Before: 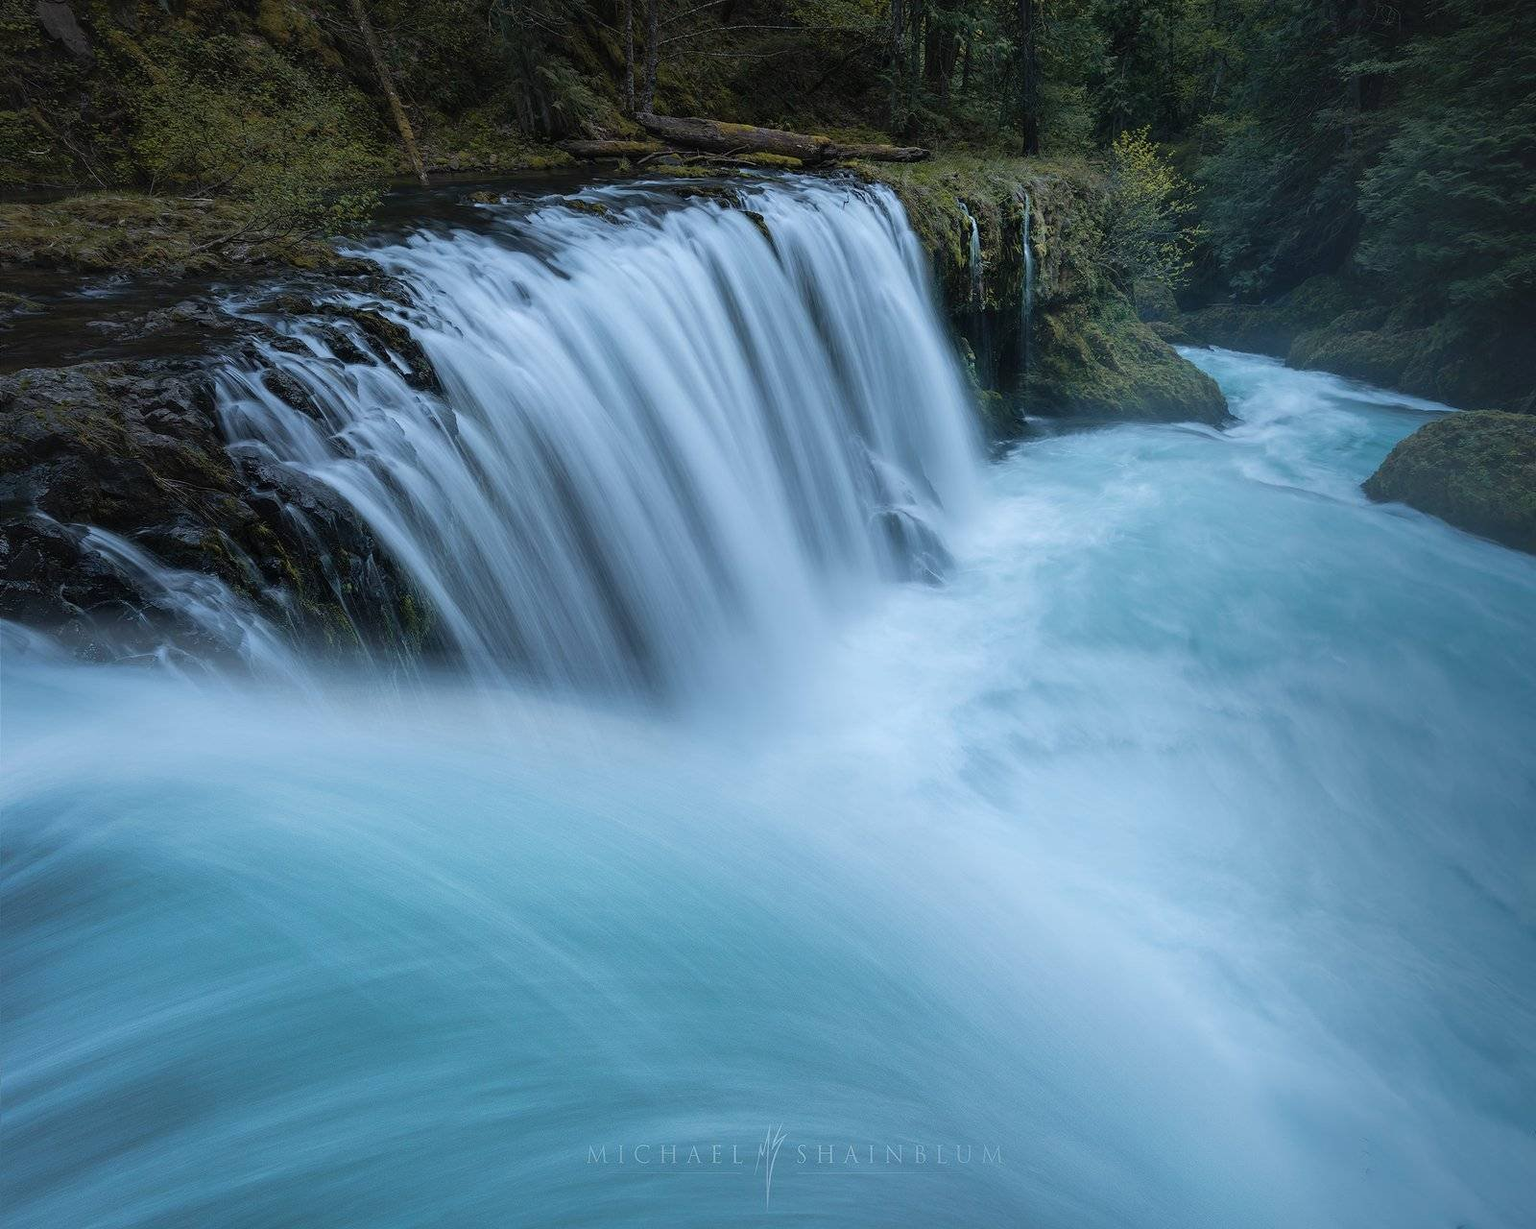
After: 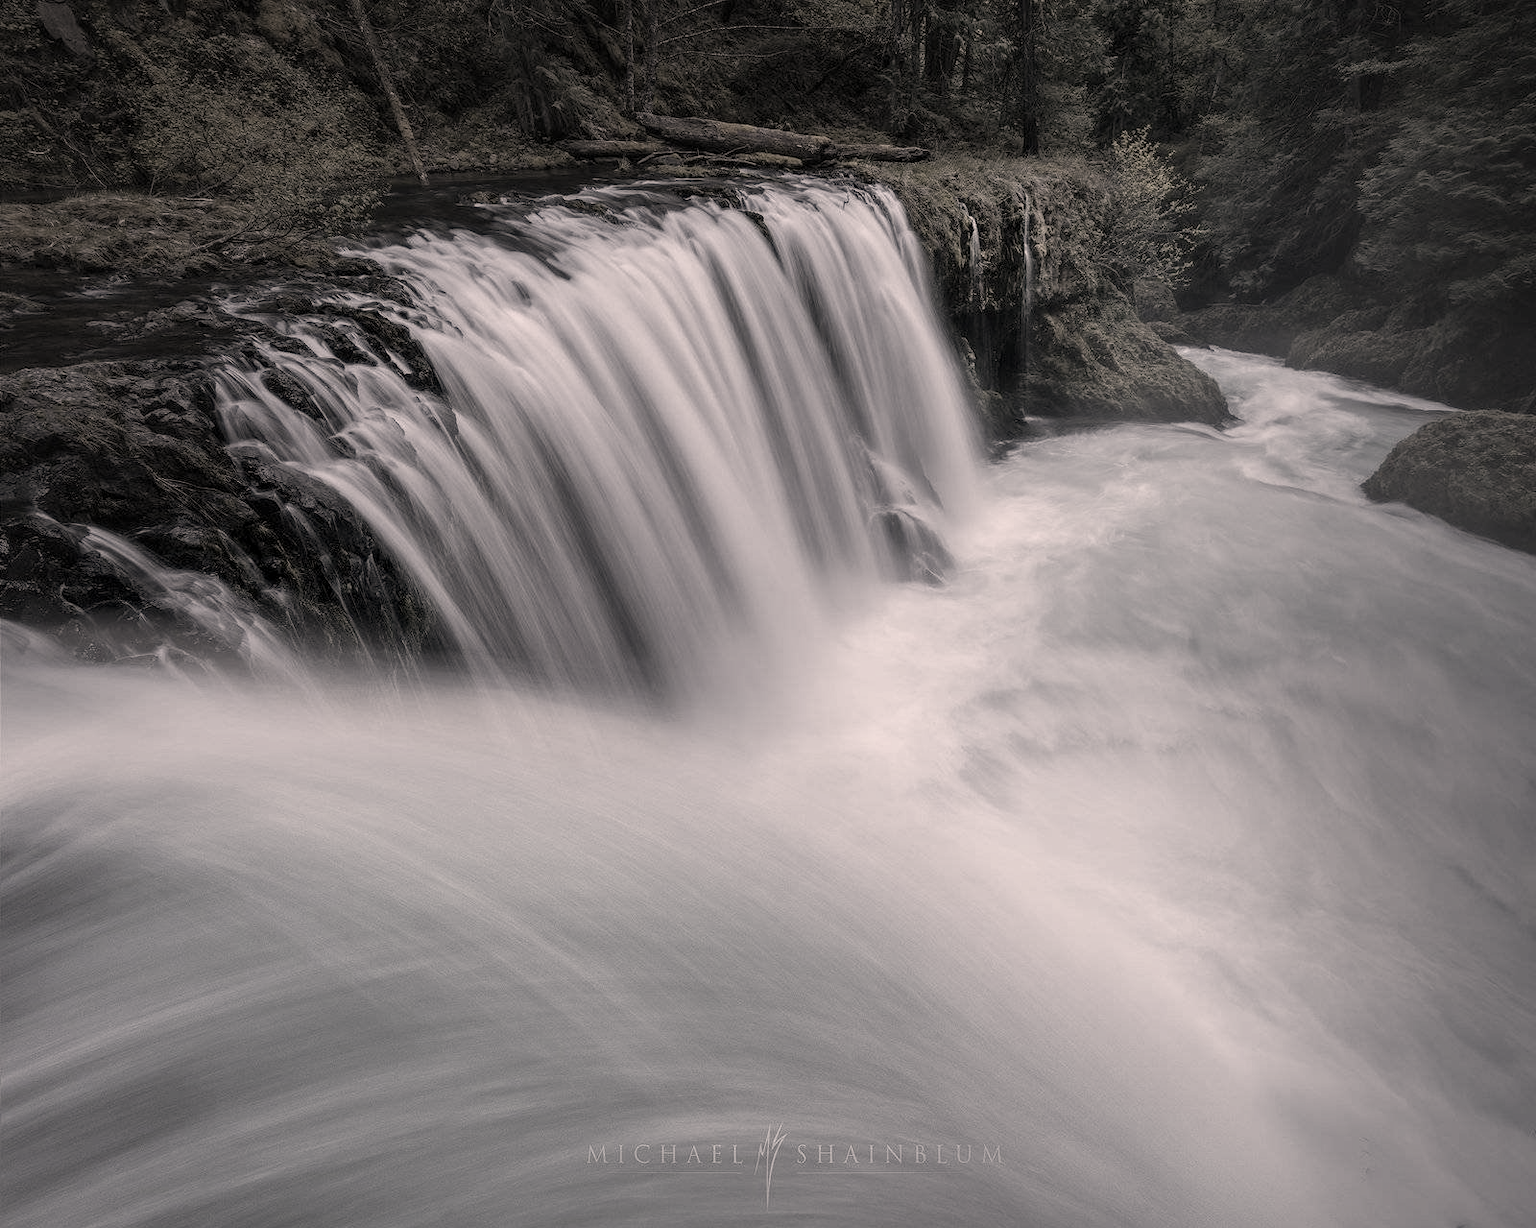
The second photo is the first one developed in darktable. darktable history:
color zones: curves: ch1 [(0, 0.153) (0.143, 0.15) (0.286, 0.151) (0.429, 0.152) (0.571, 0.152) (0.714, 0.151) (0.857, 0.151) (1, 0.153)]
color correction: highlights a* 39.78, highlights b* 39.61, saturation 0.688
local contrast: on, module defaults
